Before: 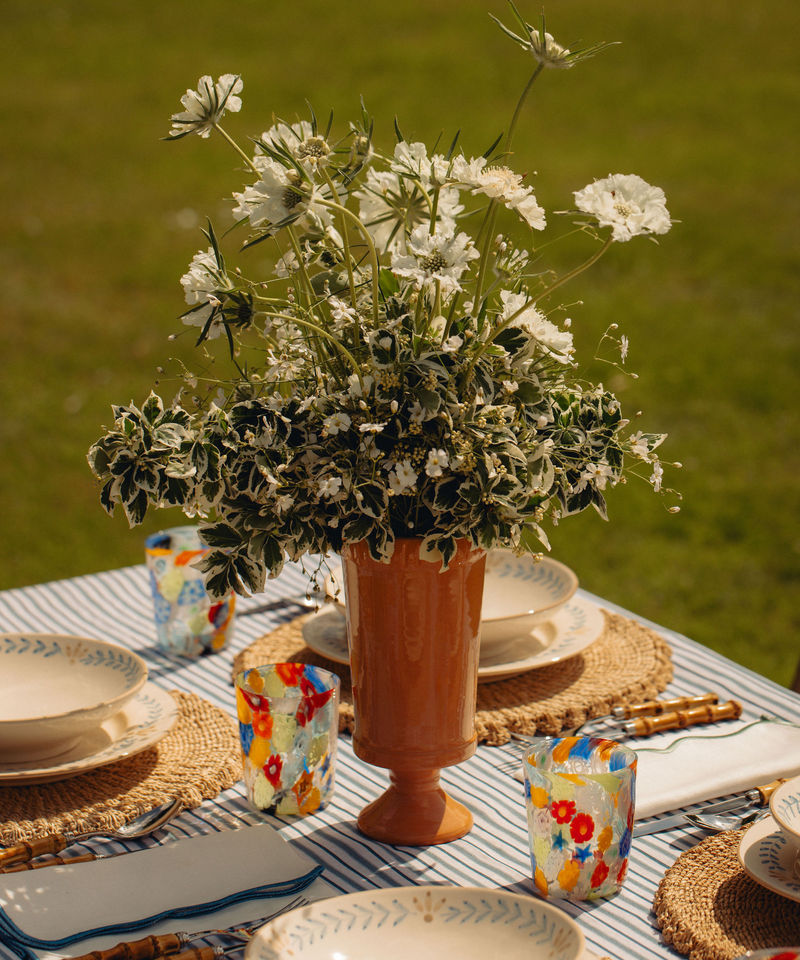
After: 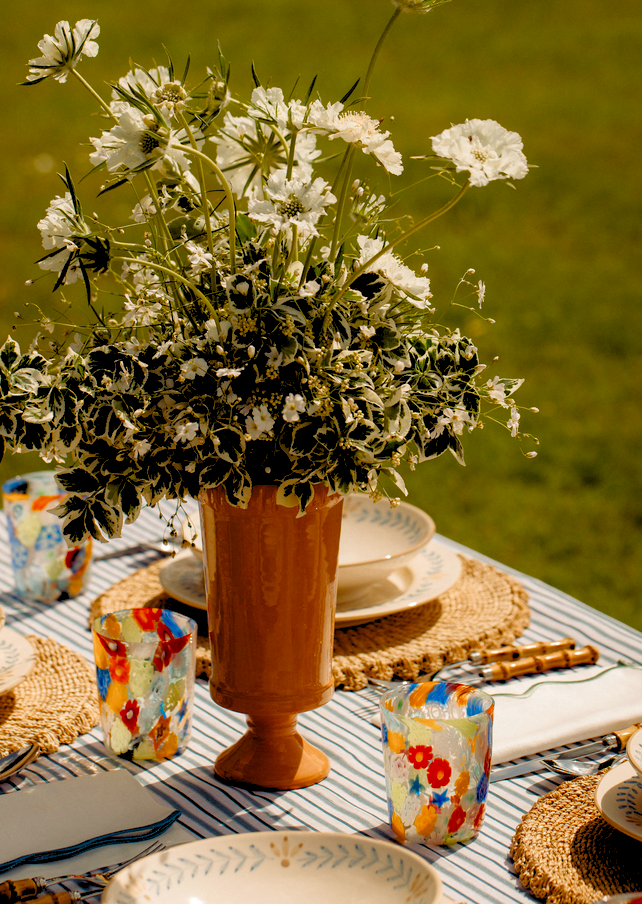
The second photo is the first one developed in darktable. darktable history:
crop and rotate: left 17.959%, top 5.771%, right 1.742%
rgb levels: preserve colors sum RGB, levels [[0.038, 0.433, 0.934], [0, 0.5, 1], [0, 0.5, 1]]
color balance rgb: perceptual saturation grading › highlights -29.58%, perceptual saturation grading › mid-tones 29.47%, perceptual saturation grading › shadows 59.73%, perceptual brilliance grading › global brilliance -17.79%, perceptual brilliance grading › highlights 28.73%, global vibrance 15.44%
